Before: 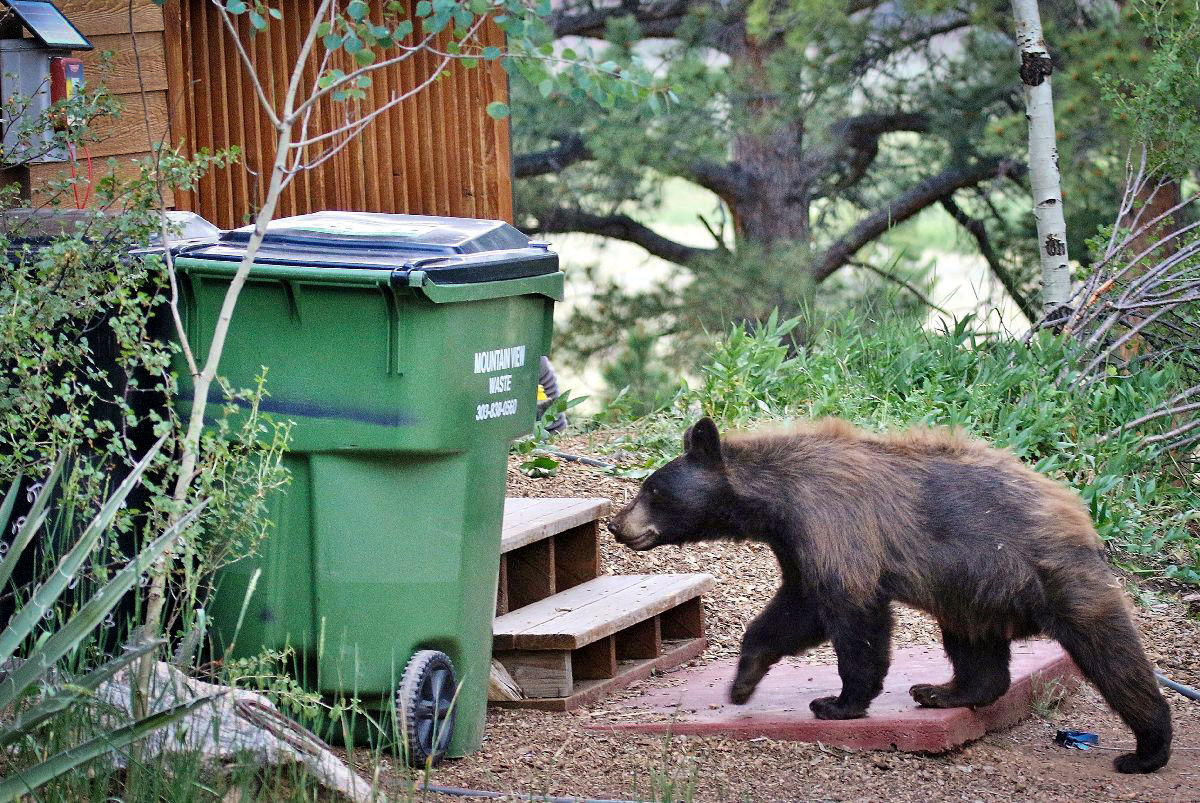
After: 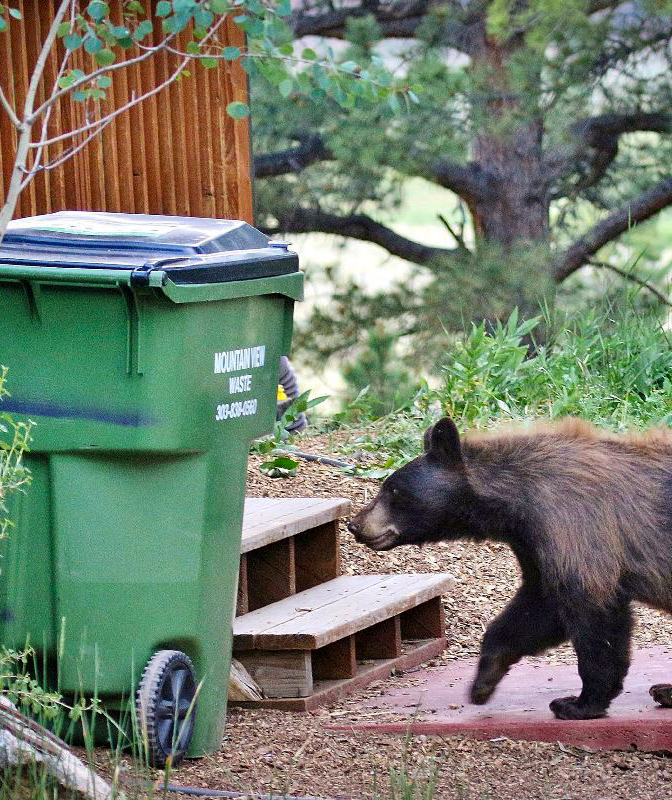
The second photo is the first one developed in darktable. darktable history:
crop: left 21.674%, right 22.086%
color correction: saturation 1.11
